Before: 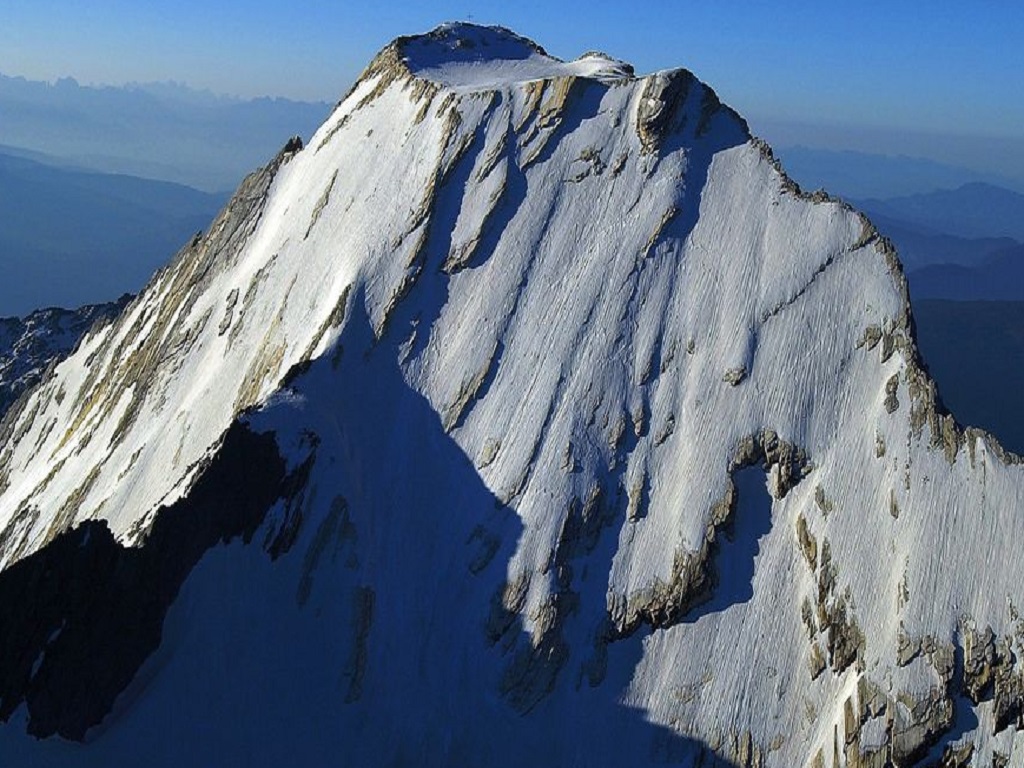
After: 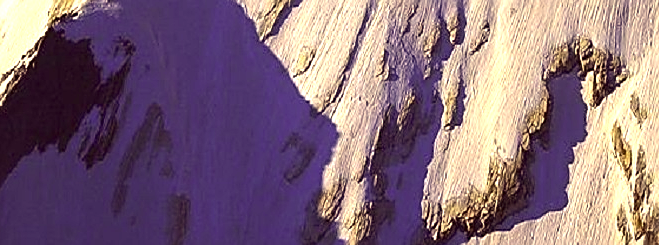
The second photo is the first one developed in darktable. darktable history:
crop: left 18.091%, top 51.13%, right 17.525%, bottom 16.85%
color correction: highlights a* 10.12, highlights b* 39.04, shadows a* 14.62, shadows b* 3.37
exposure: black level correction 0, exposure 1 EV, compensate exposure bias true, compensate highlight preservation false
color calibration: illuminant as shot in camera, x 0.358, y 0.373, temperature 4628.91 K
sharpen: on, module defaults
